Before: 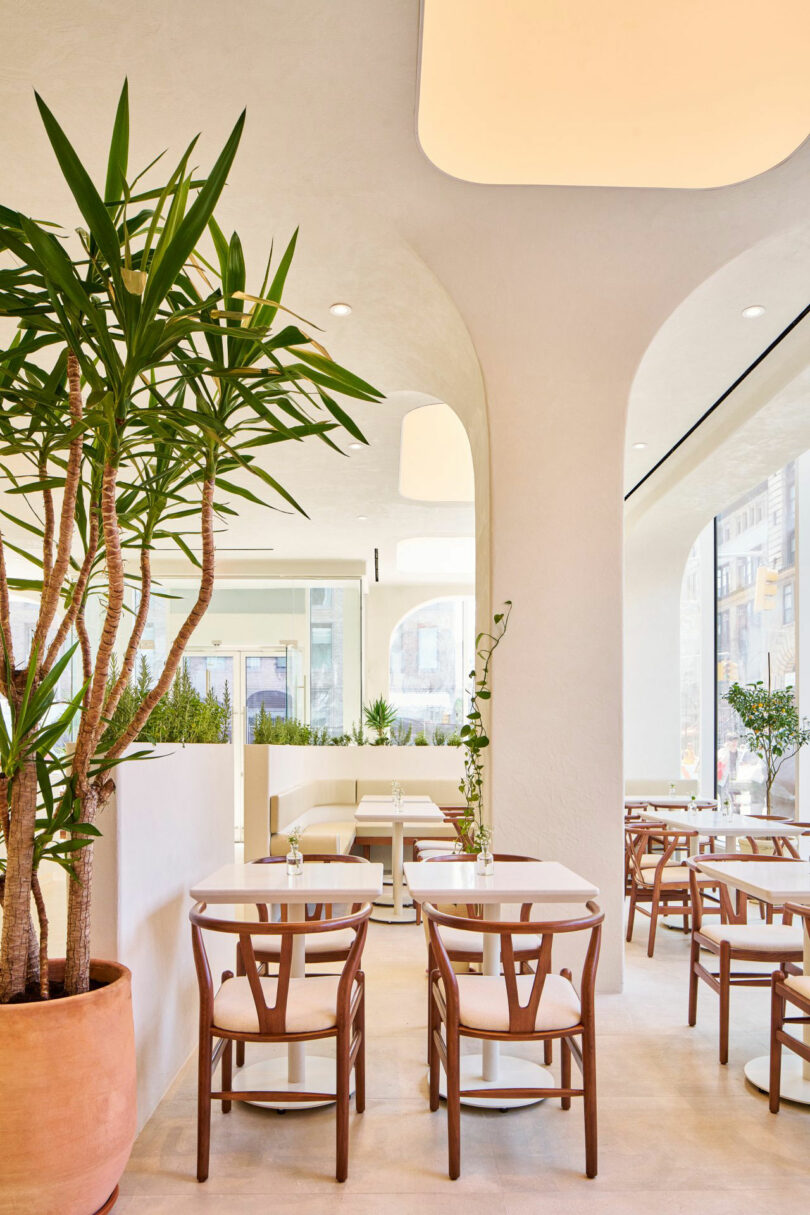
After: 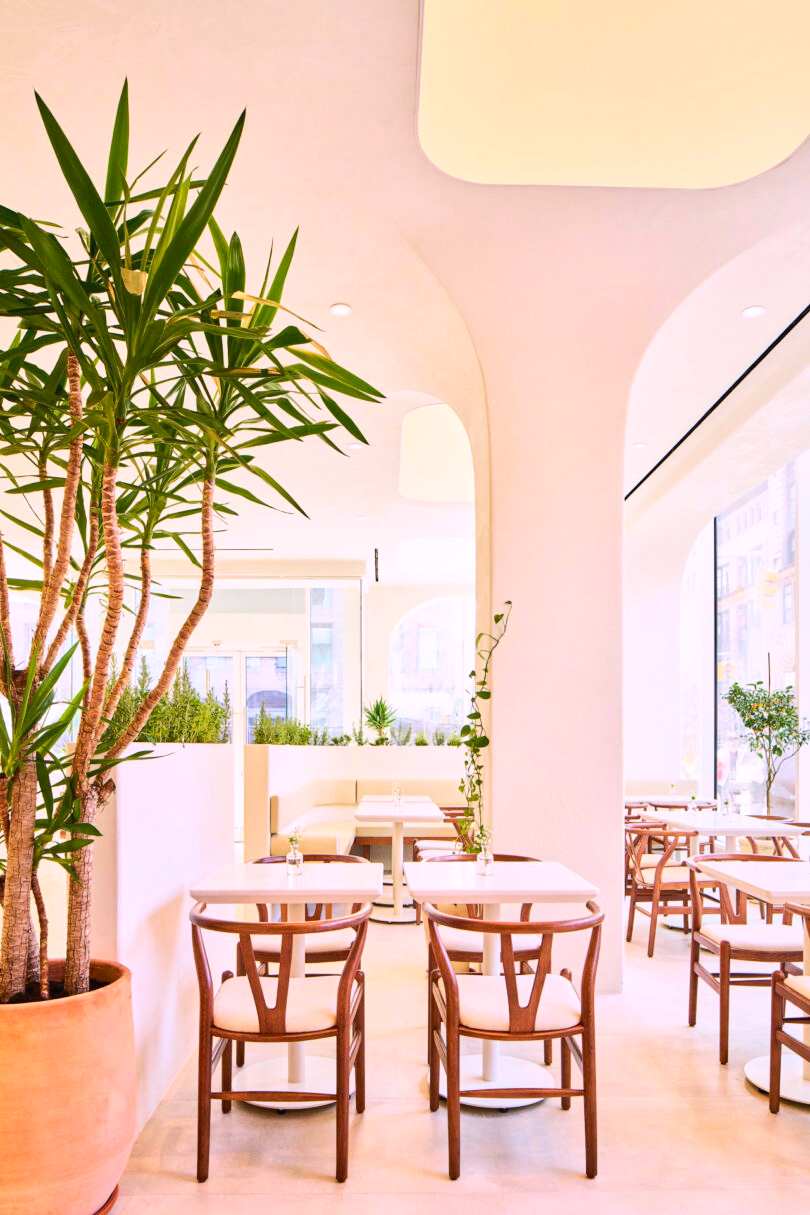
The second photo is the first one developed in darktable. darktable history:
contrast brightness saturation: contrast 0.2, brightness 0.16, saturation 0.22
white balance: red 1.05, blue 1.072
